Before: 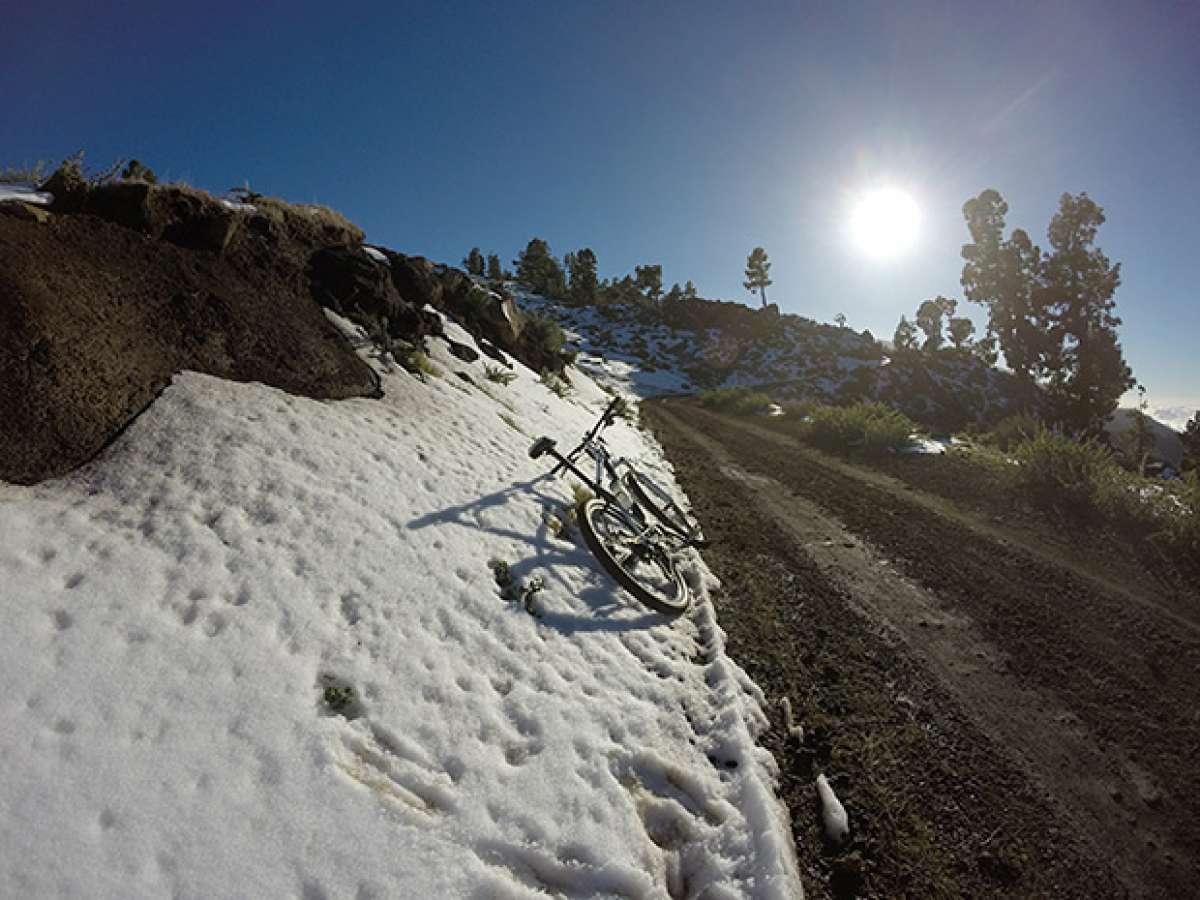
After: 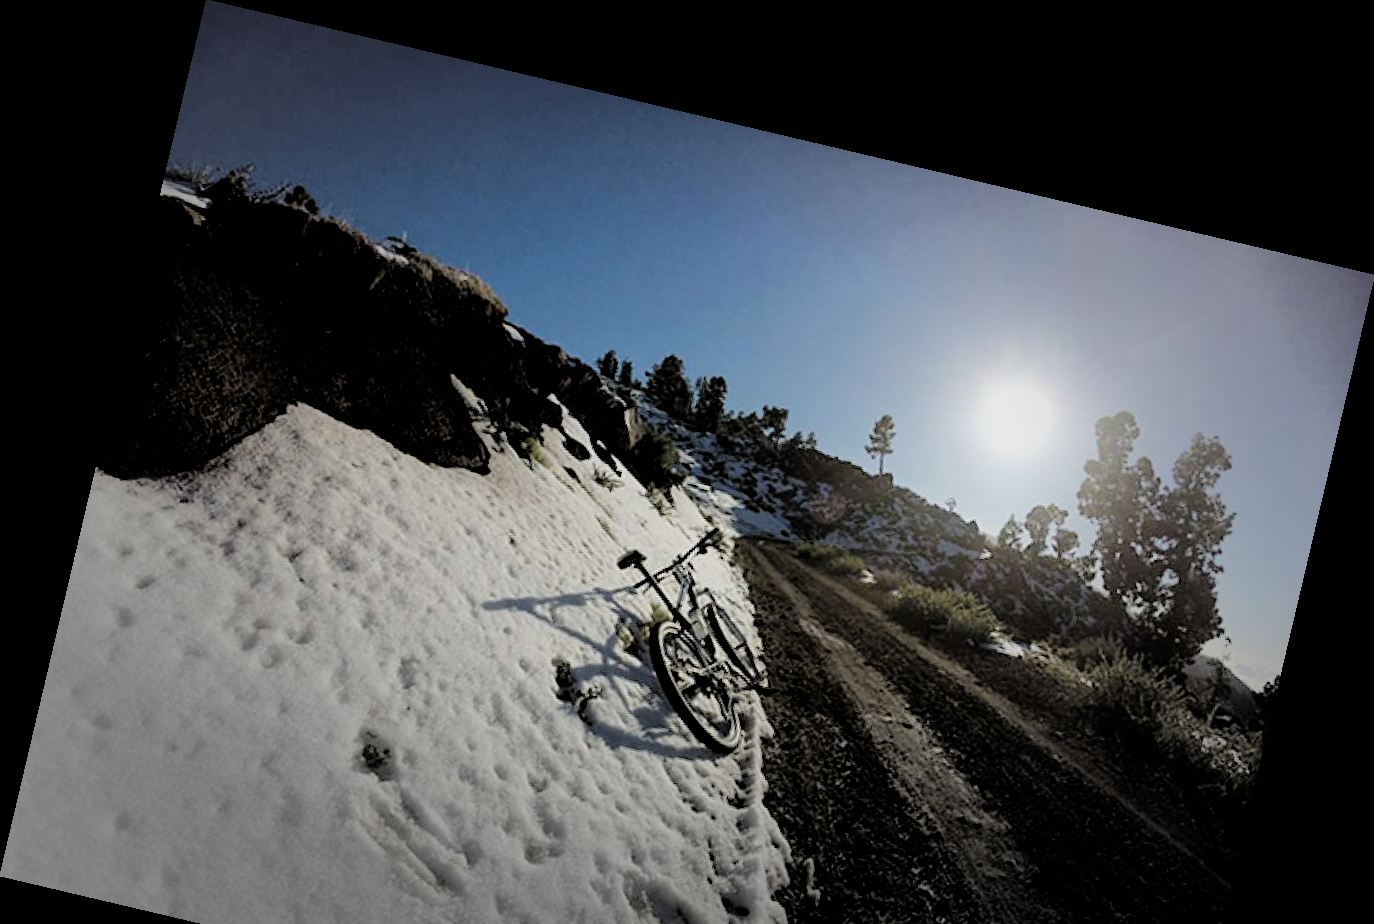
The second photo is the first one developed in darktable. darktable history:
filmic rgb: black relative exposure -3.31 EV, white relative exposure 3.45 EV, hardness 2.36, contrast 1.103
contrast brightness saturation: saturation -0.05
rotate and perspective: rotation 13.27°, automatic cropping off
white balance: emerald 1
crop: bottom 19.644%
contrast equalizer: octaves 7, y [[0.6 ×6], [0.55 ×6], [0 ×6], [0 ×6], [0 ×6]], mix -0.3
shadows and highlights: radius 264.75, soften with gaussian
vignetting: fall-off start 48.41%, automatic ratio true, width/height ratio 1.29, unbound false
